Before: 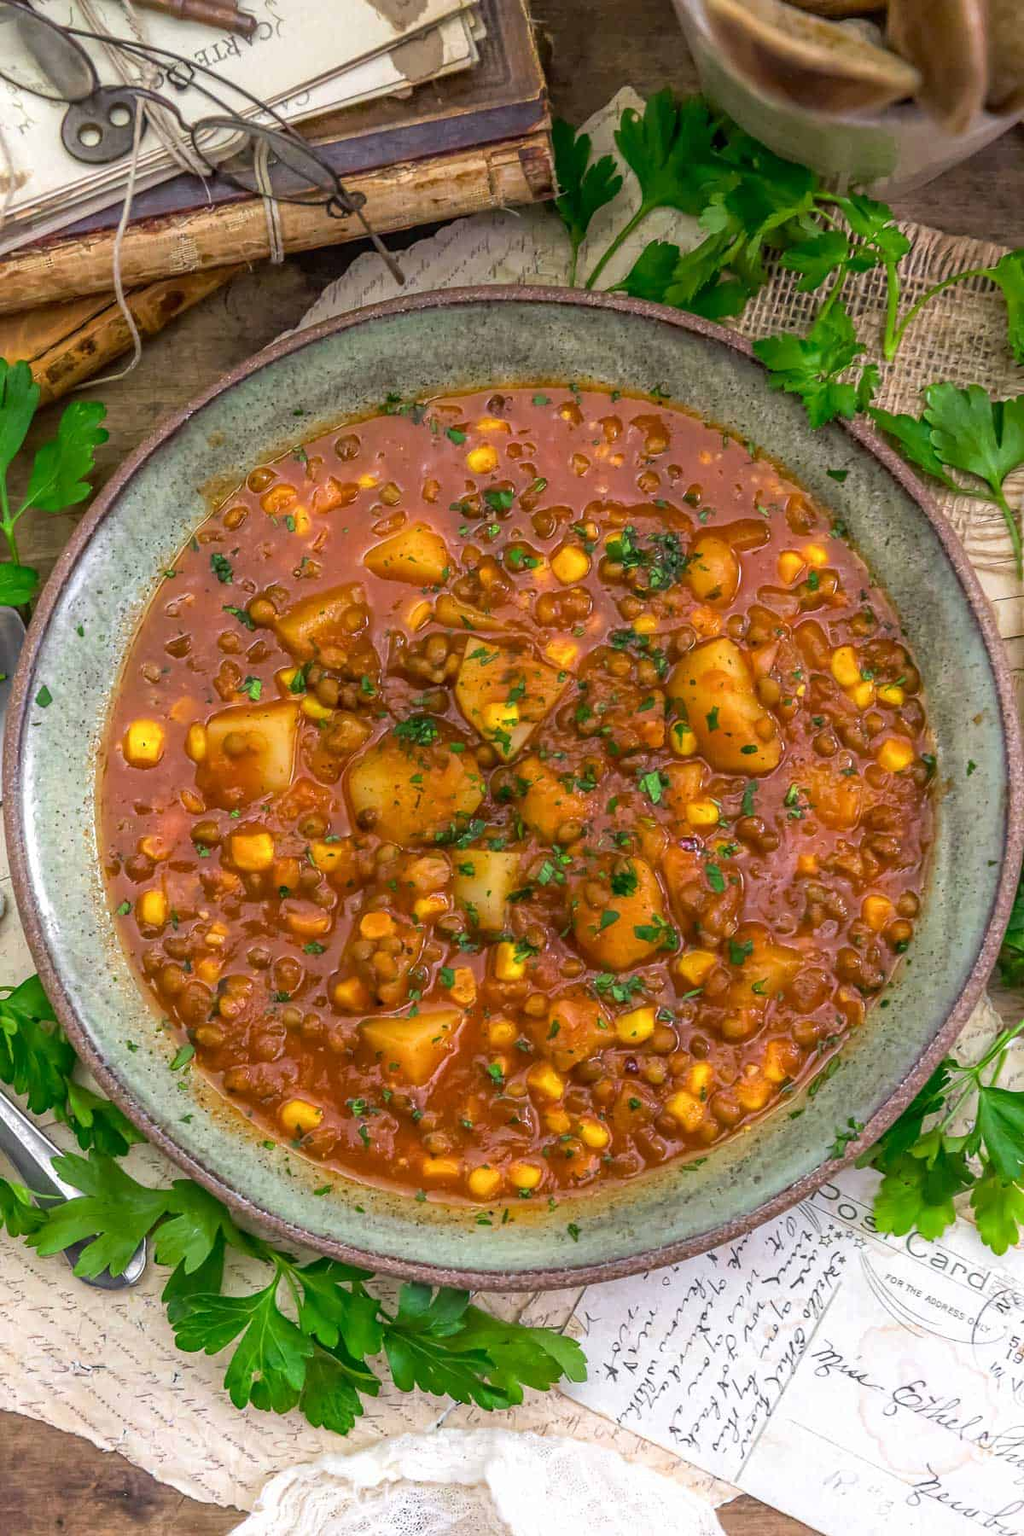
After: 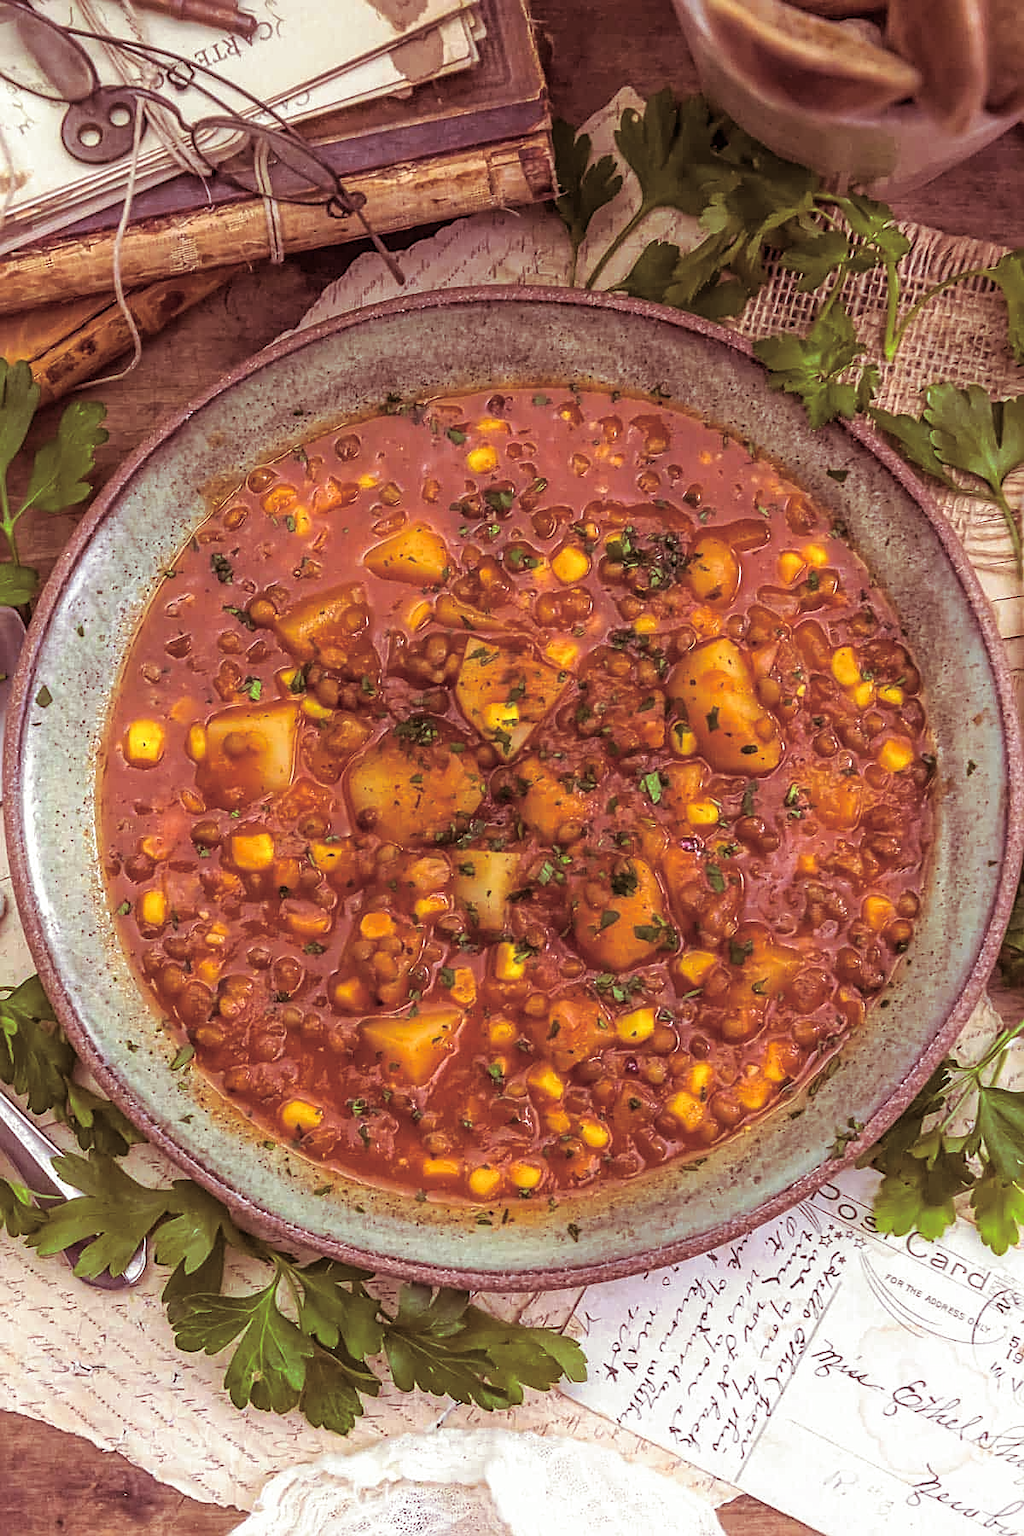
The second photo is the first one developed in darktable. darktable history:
sharpen: on, module defaults
split-toning: on, module defaults
rgb levels: mode RGB, independent channels, levels [[0, 0.474, 1], [0, 0.5, 1], [0, 0.5, 1]]
